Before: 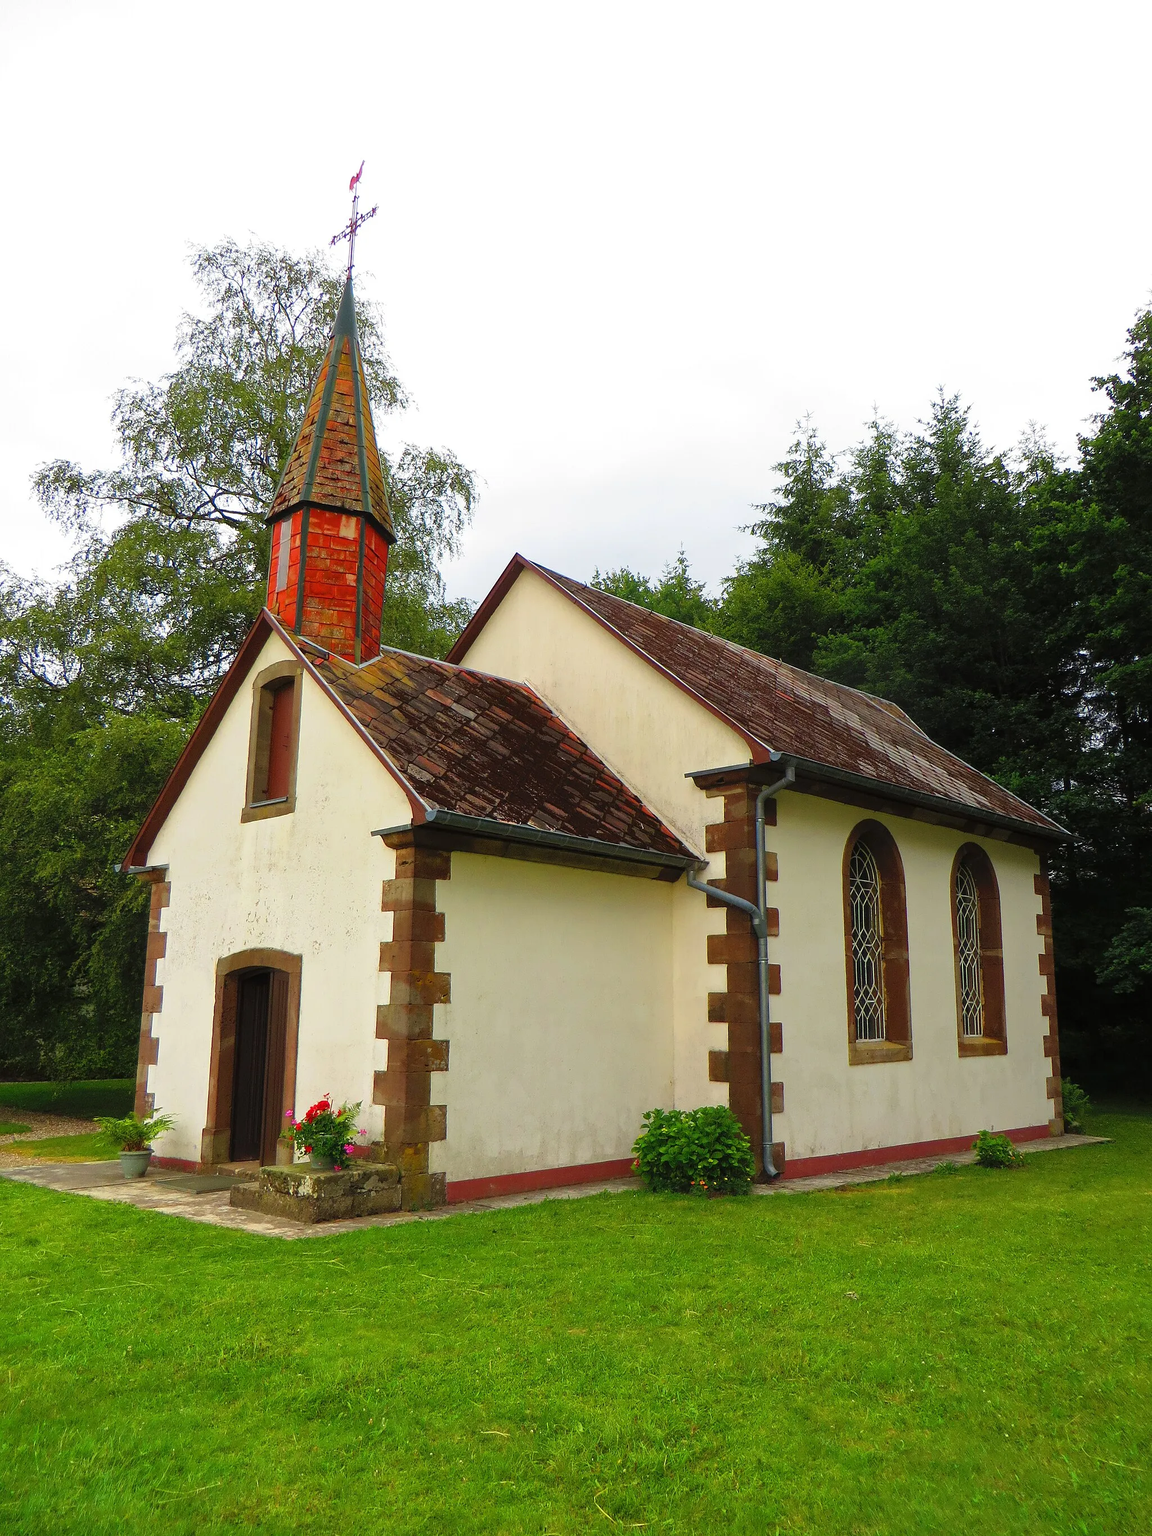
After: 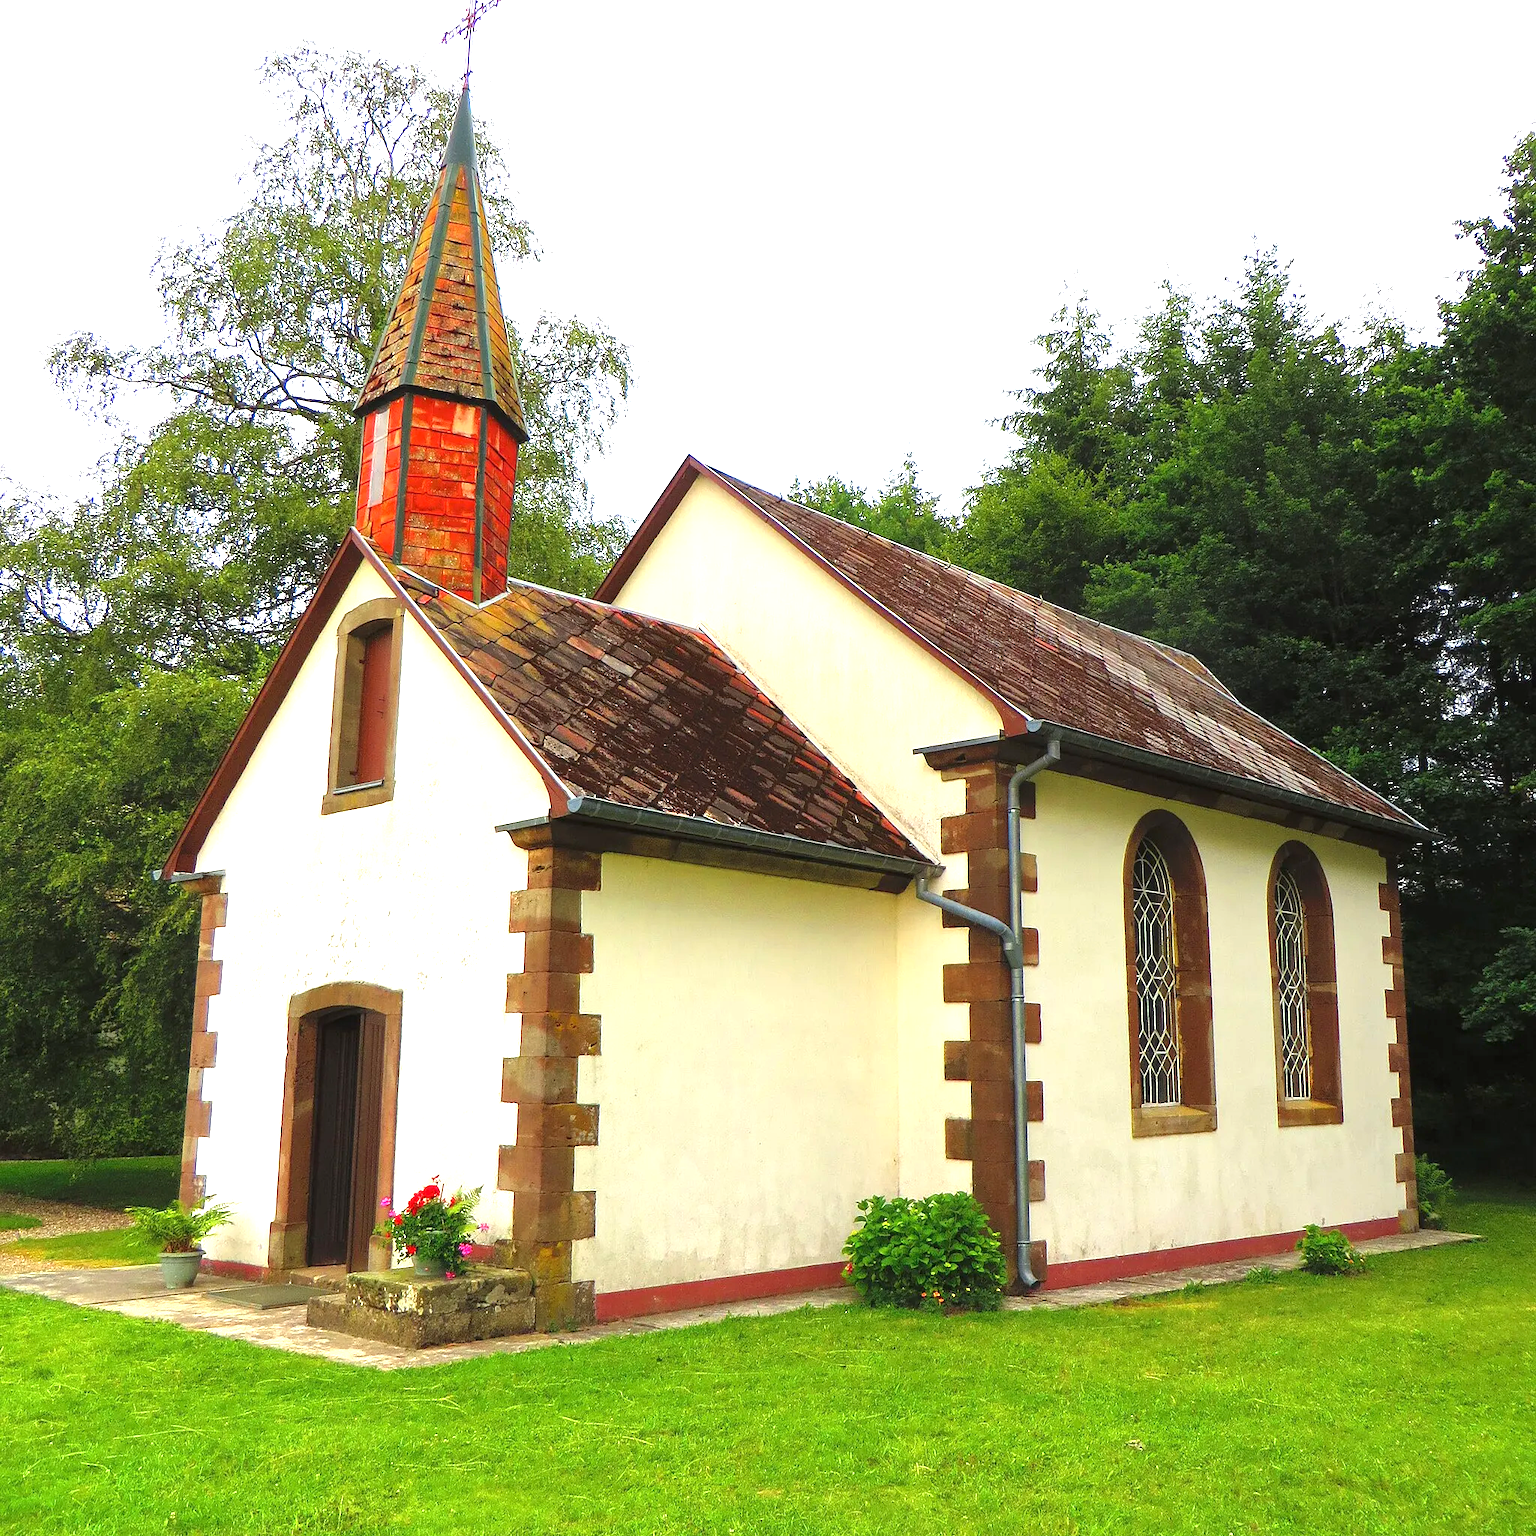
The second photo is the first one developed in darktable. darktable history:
crop: top 13.819%, bottom 11.169%
exposure: black level correction 0, exposure 1.1 EV, compensate exposure bias true, compensate highlight preservation false
